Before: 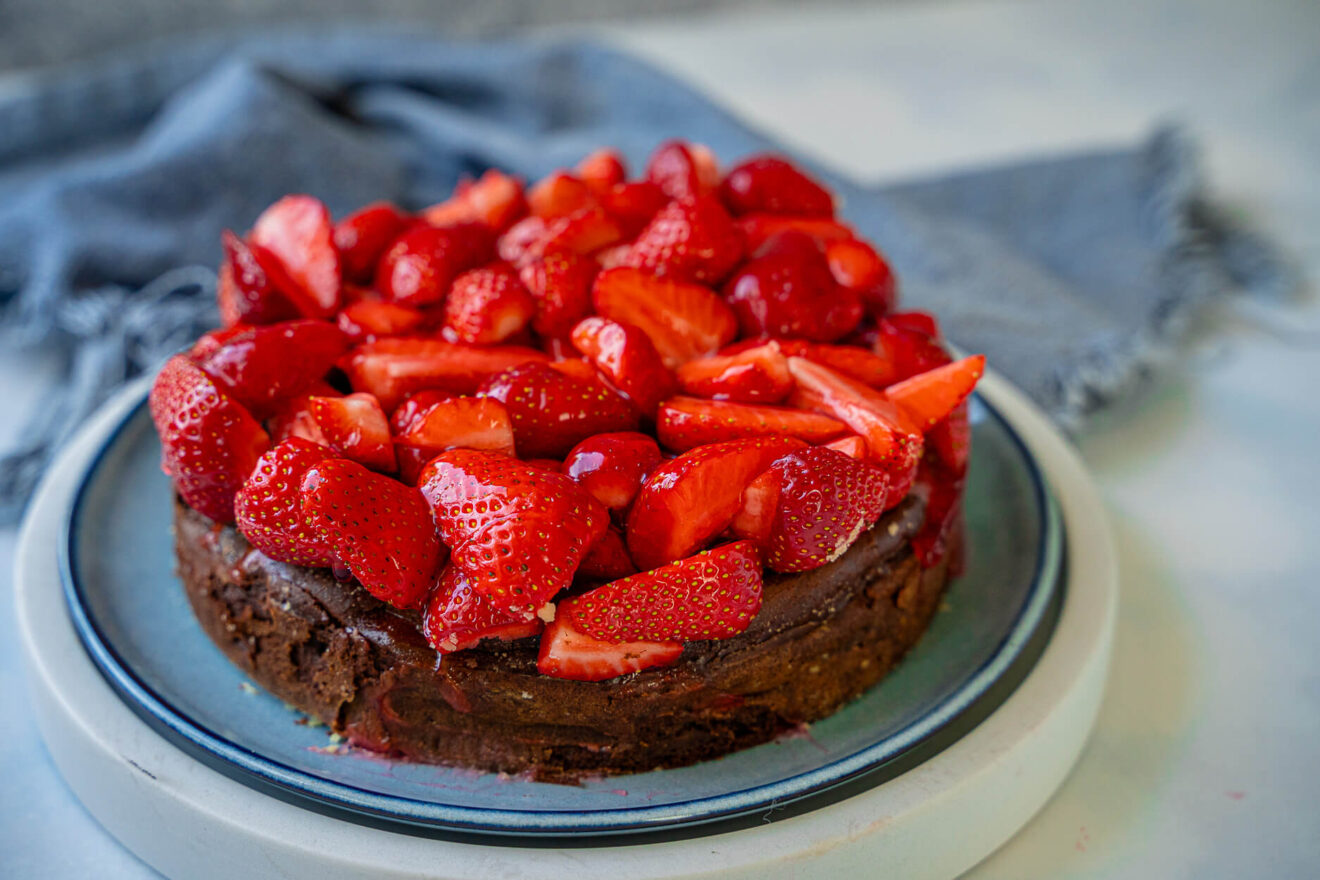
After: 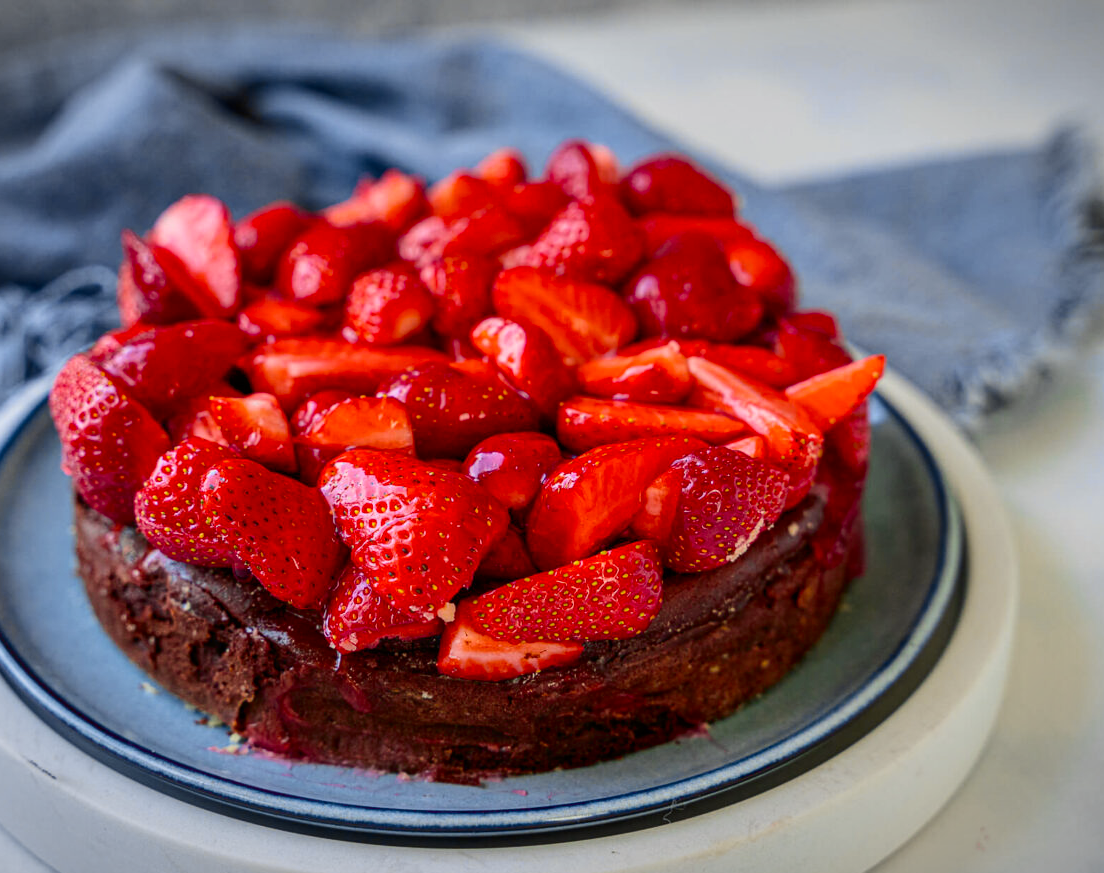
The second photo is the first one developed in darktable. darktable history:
vignetting: fall-off start 100%, brightness -0.282, width/height ratio 1.31
tone curve: curves: ch0 [(0, 0) (0.087, 0.054) (0.281, 0.245) (0.506, 0.526) (0.8, 0.824) (0.994, 0.955)]; ch1 [(0, 0) (0.27, 0.195) (0.406, 0.435) (0.452, 0.474) (0.495, 0.5) (0.514, 0.508) (0.537, 0.556) (0.654, 0.689) (1, 1)]; ch2 [(0, 0) (0.269, 0.299) (0.459, 0.441) (0.498, 0.499) (0.523, 0.52) (0.551, 0.549) (0.633, 0.625) (0.659, 0.681) (0.718, 0.764) (1, 1)], color space Lab, independent channels, preserve colors none
crop: left 7.598%, right 7.873%
